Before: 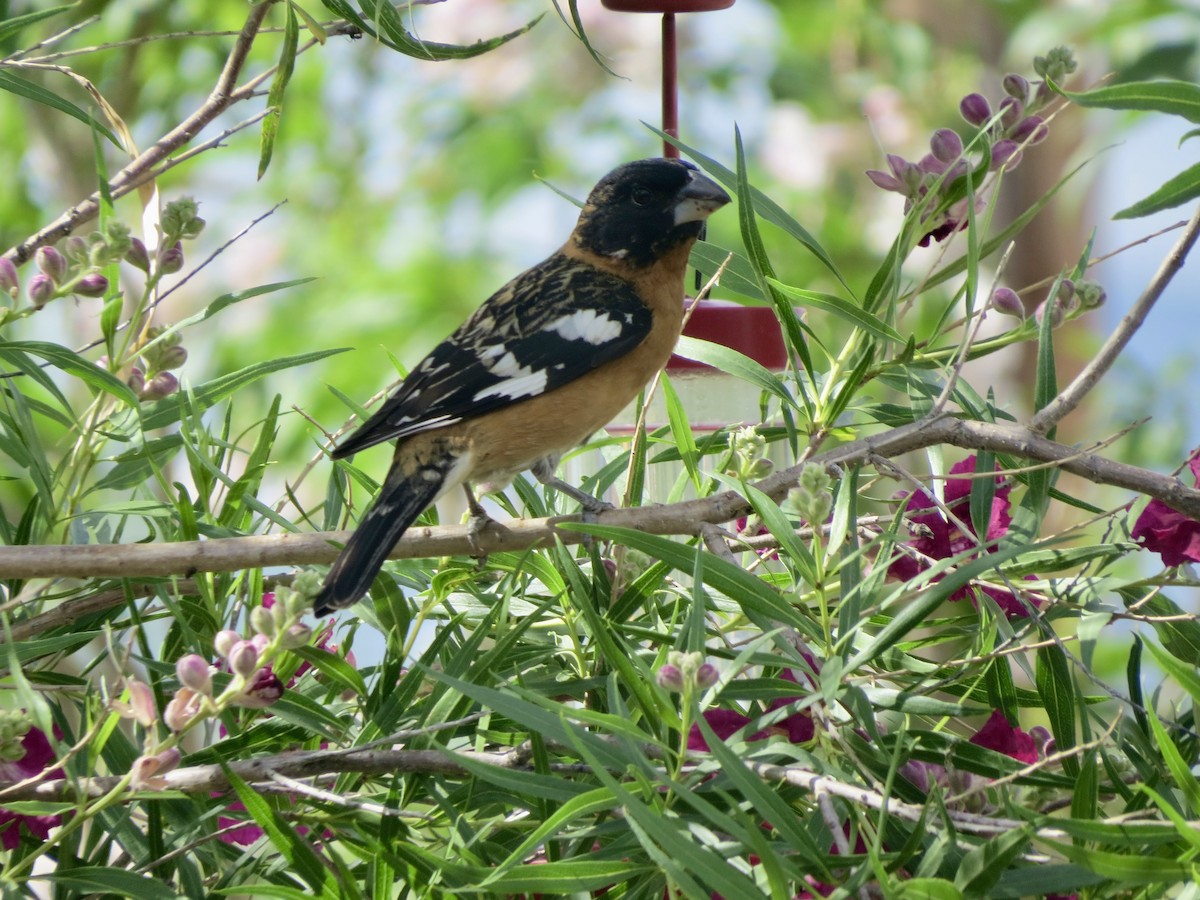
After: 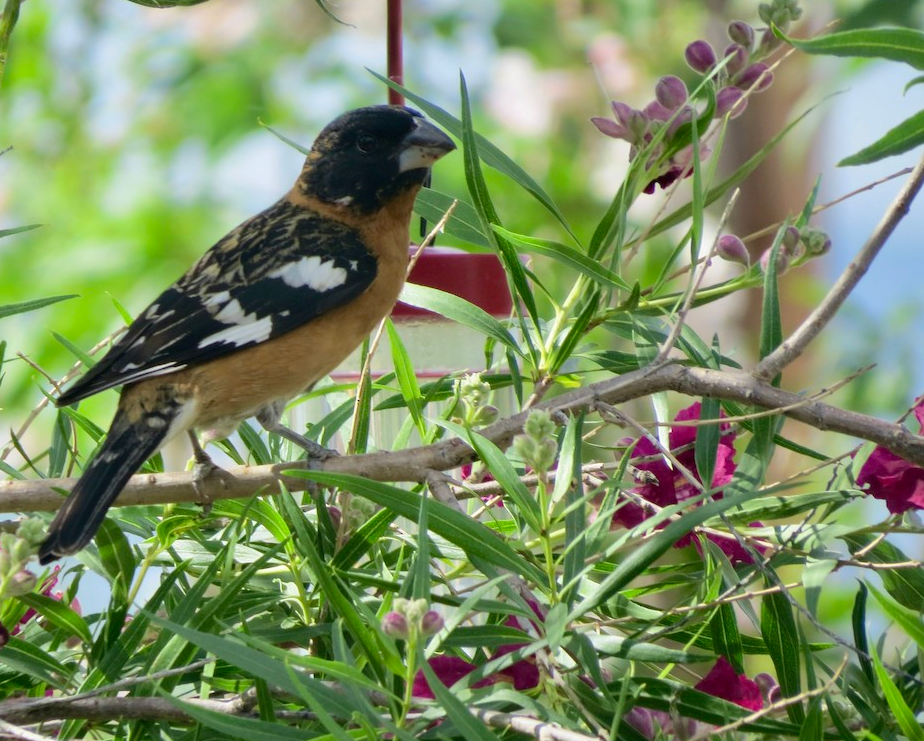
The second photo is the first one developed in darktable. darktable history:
exposure: compensate highlight preservation false
crop: left 22.92%, top 5.901%, bottom 11.748%
